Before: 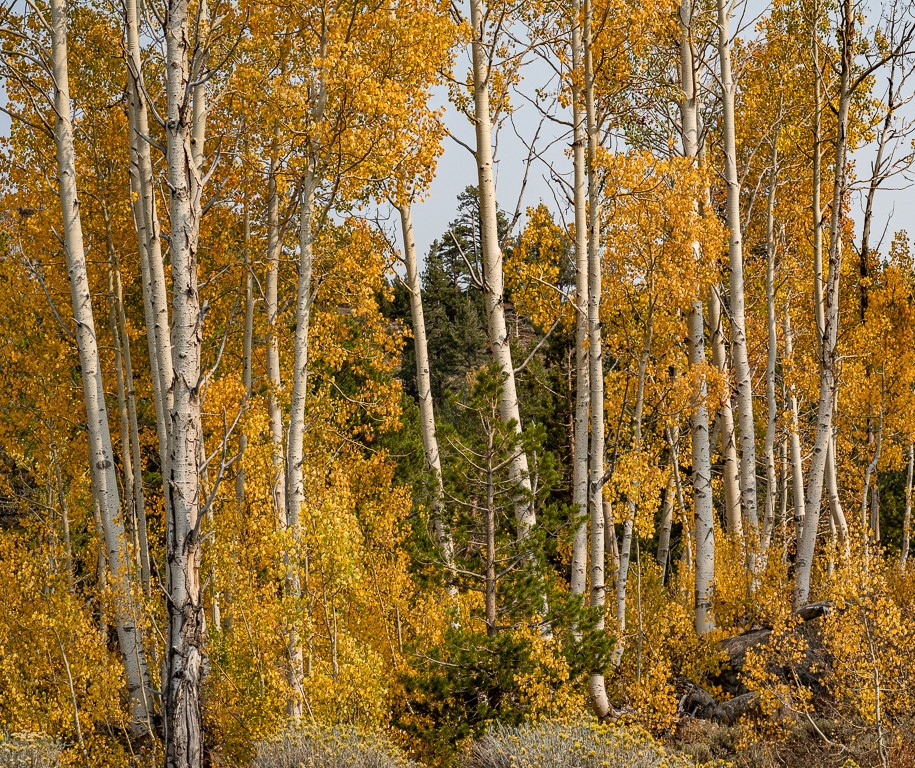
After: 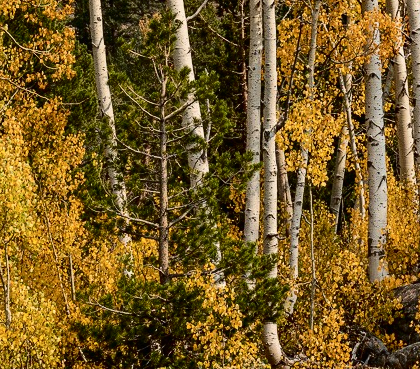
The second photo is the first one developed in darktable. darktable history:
crop: left 35.819%, top 45.853%, right 18.224%, bottom 5.99%
tone curve: curves: ch0 [(0, 0) (0.003, 0.007) (0.011, 0.009) (0.025, 0.014) (0.044, 0.022) (0.069, 0.029) (0.1, 0.037) (0.136, 0.052) (0.177, 0.083) (0.224, 0.121) (0.277, 0.177) (0.335, 0.258) (0.399, 0.351) (0.468, 0.454) (0.543, 0.557) (0.623, 0.654) (0.709, 0.744) (0.801, 0.825) (0.898, 0.909) (1, 1)], color space Lab, independent channels, preserve colors none
